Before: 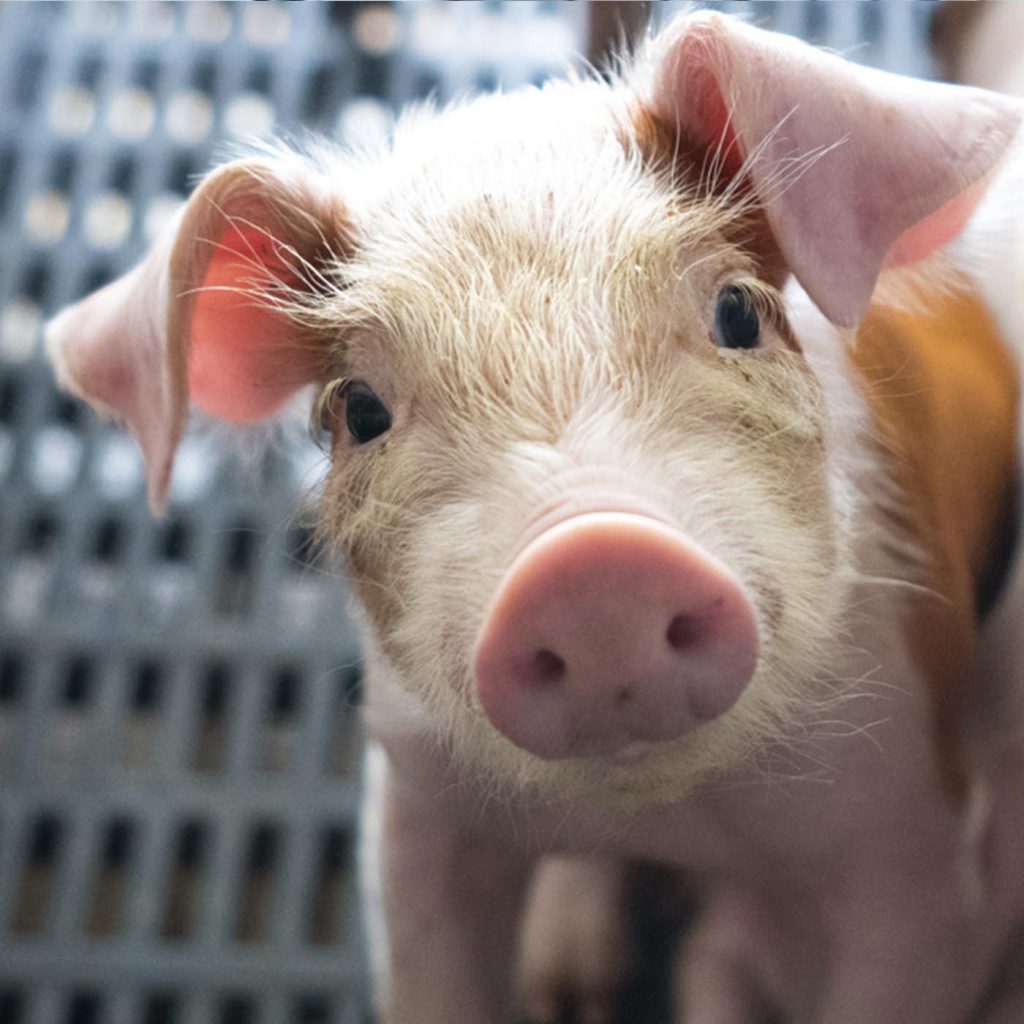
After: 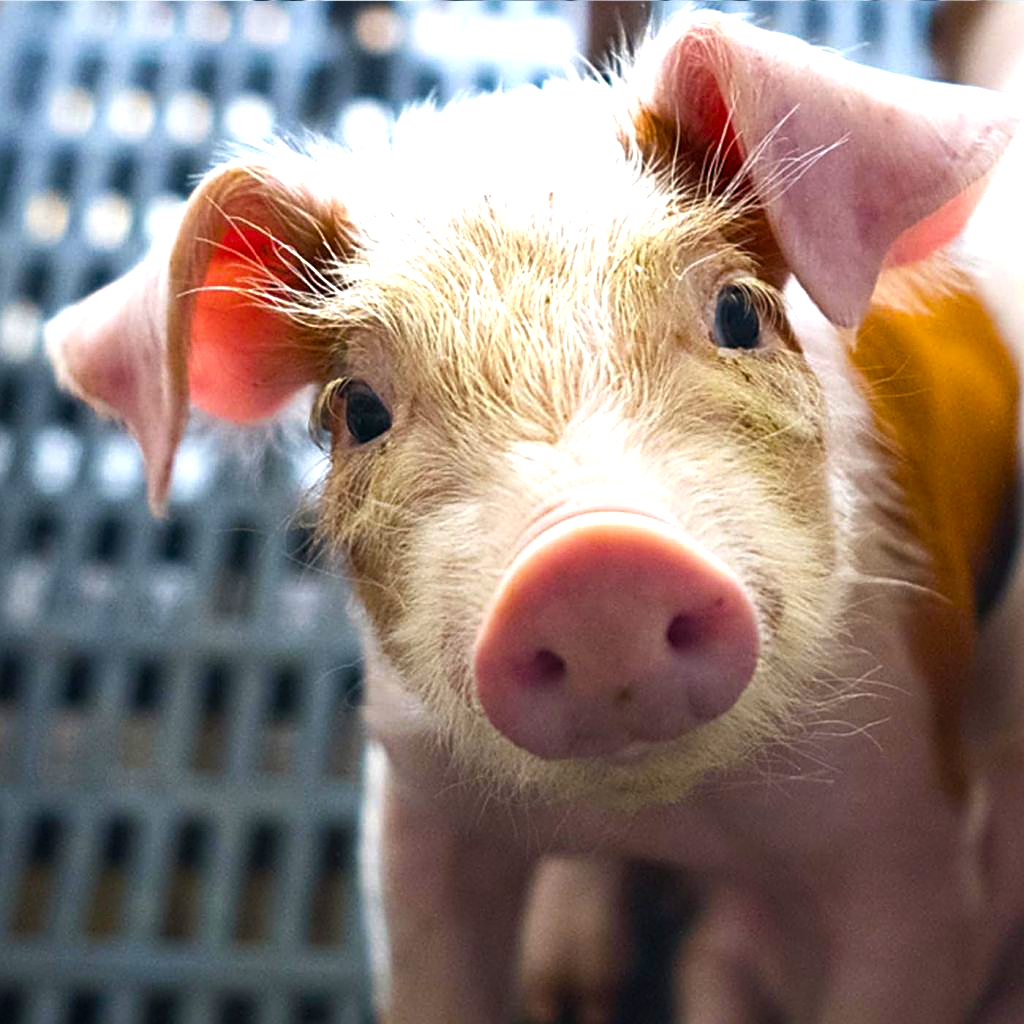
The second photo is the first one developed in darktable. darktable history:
sharpen: amount 0.75
color balance rgb: linear chroma grading › global chroma 9%, perceptual saturation grading › global saturation 36%, perceptual saturation grading › shadows 35%, perceptual brilliance grading › global brilliance 15%, perceptual brilliance grading › shadows -35%, global vibrance 15%
